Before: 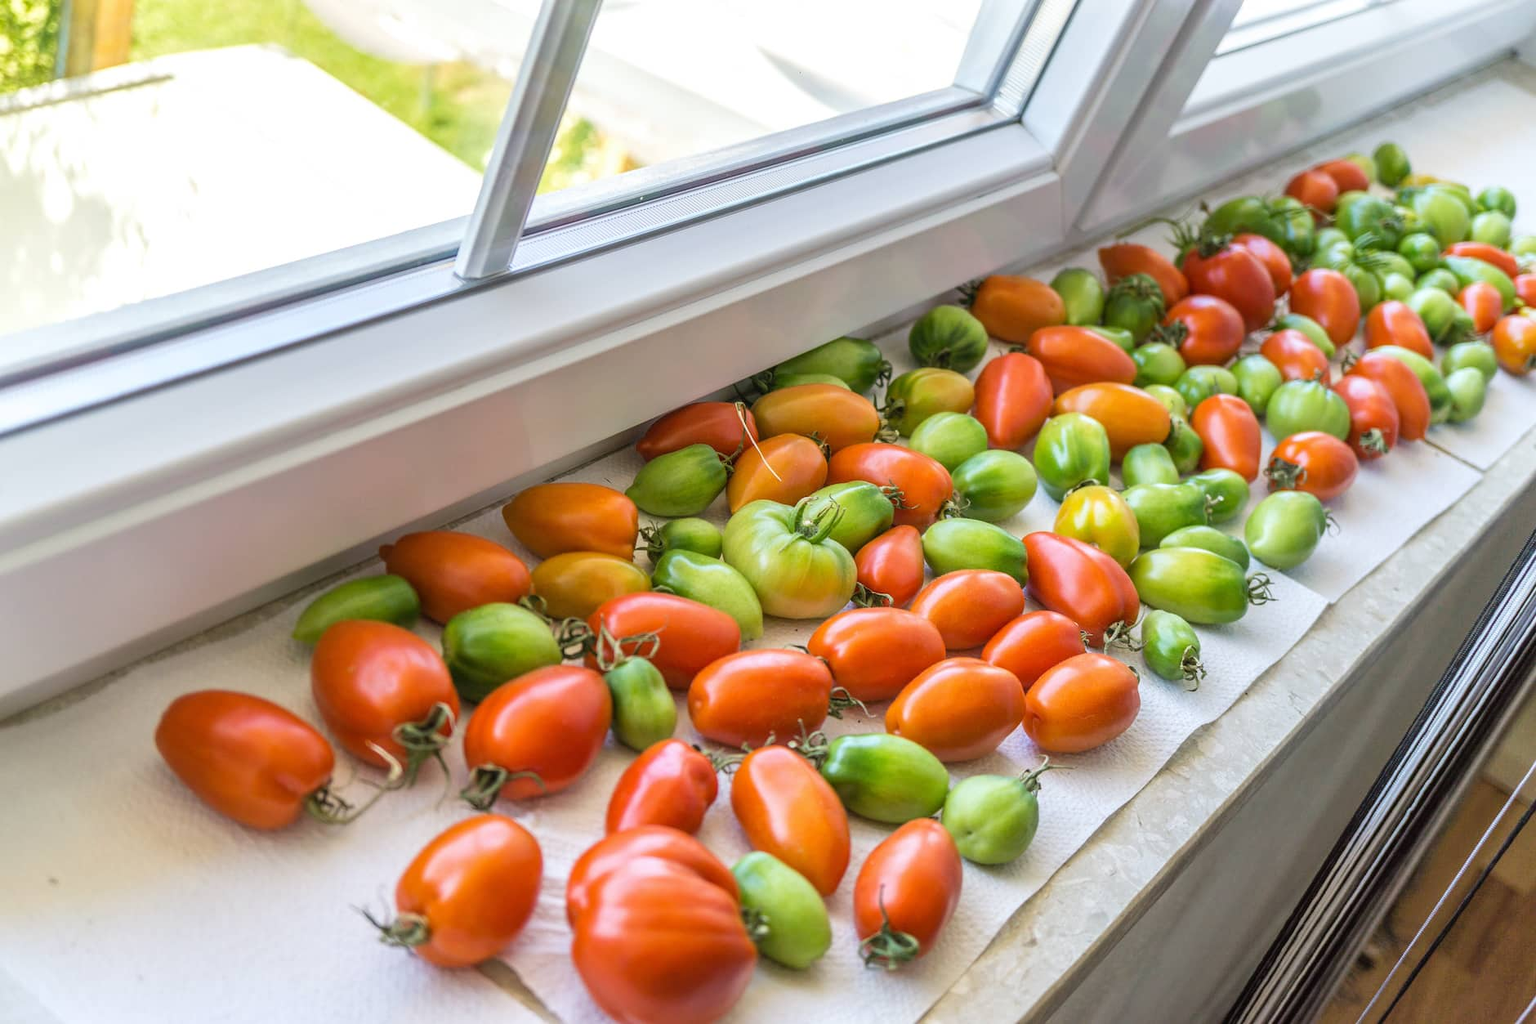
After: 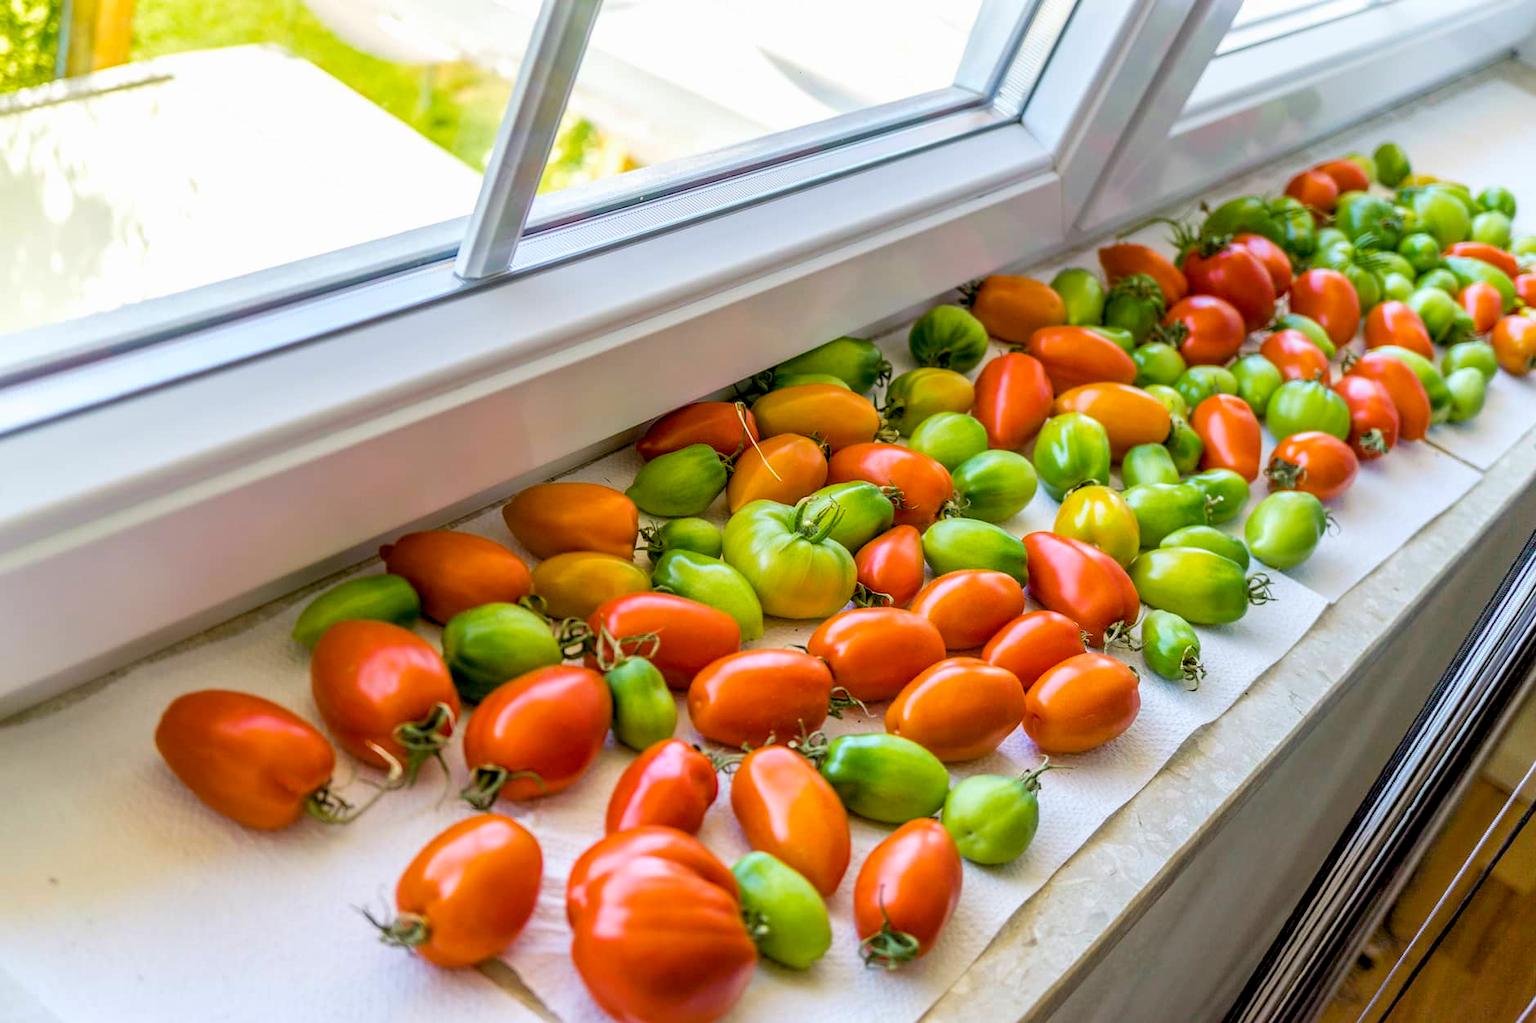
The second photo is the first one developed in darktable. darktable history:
color balance rgb: global offset › luminance -1.437%, linear chroma grading › global chroma 0.577%, perceptual saturation grading › global saturation 19.493%, global vibrance 23.872%
